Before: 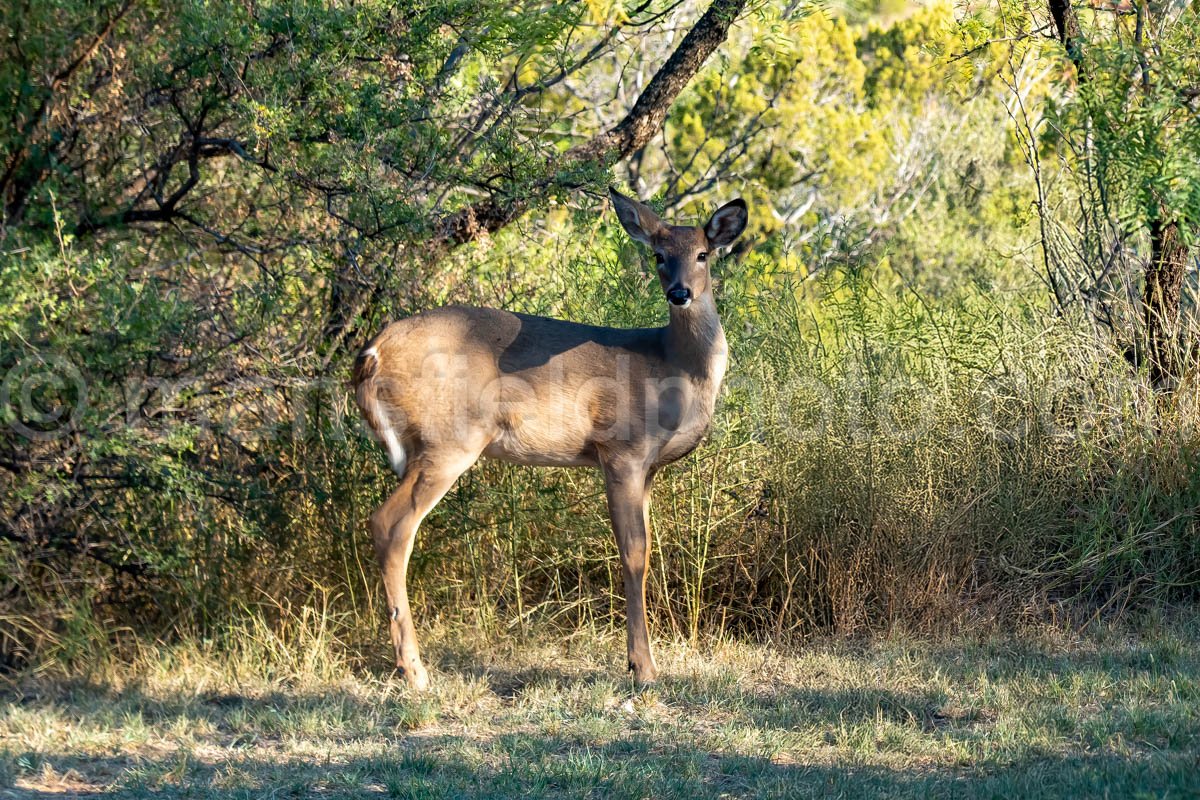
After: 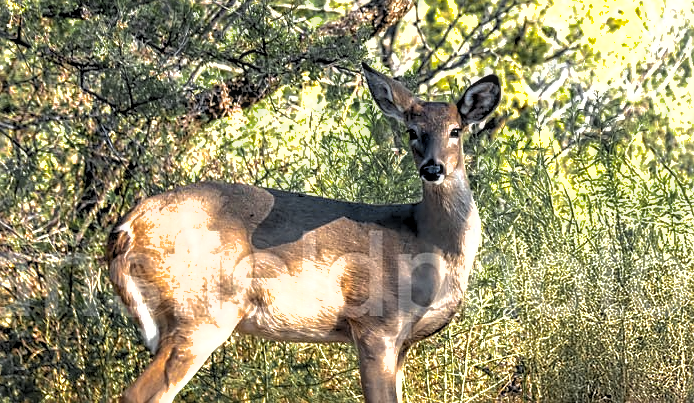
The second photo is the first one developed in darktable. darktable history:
levels: levels [0.062, 0.494, 0.925]
local contrast: on, module defaults
crop: left 20.609%, top 15.507%, right 21.48%, bottom 34.068%
sharpen: radius 1.884, amount 0.41, threshold 1.141
exposure: black level correction 0, exposure 0.694 EV, compensate highlight preservation false
shadows and highlights: on, module defaults
color zones: curves: ch0 [(0.035, 0.242) (0.25, 0.5) (0.384, 0.214) (0.488, 0.255) (0.75, 0.5)]; ch1 [(0.063, 0.379) (0.25, 0.5) (0.354, 0.201) (0.489, 0.085) (0.729, 0.271)]; ch2 [(0.25, 0.5) (0.38, 0.517) (0.442, 0.51) (0.735, 0.456)]
